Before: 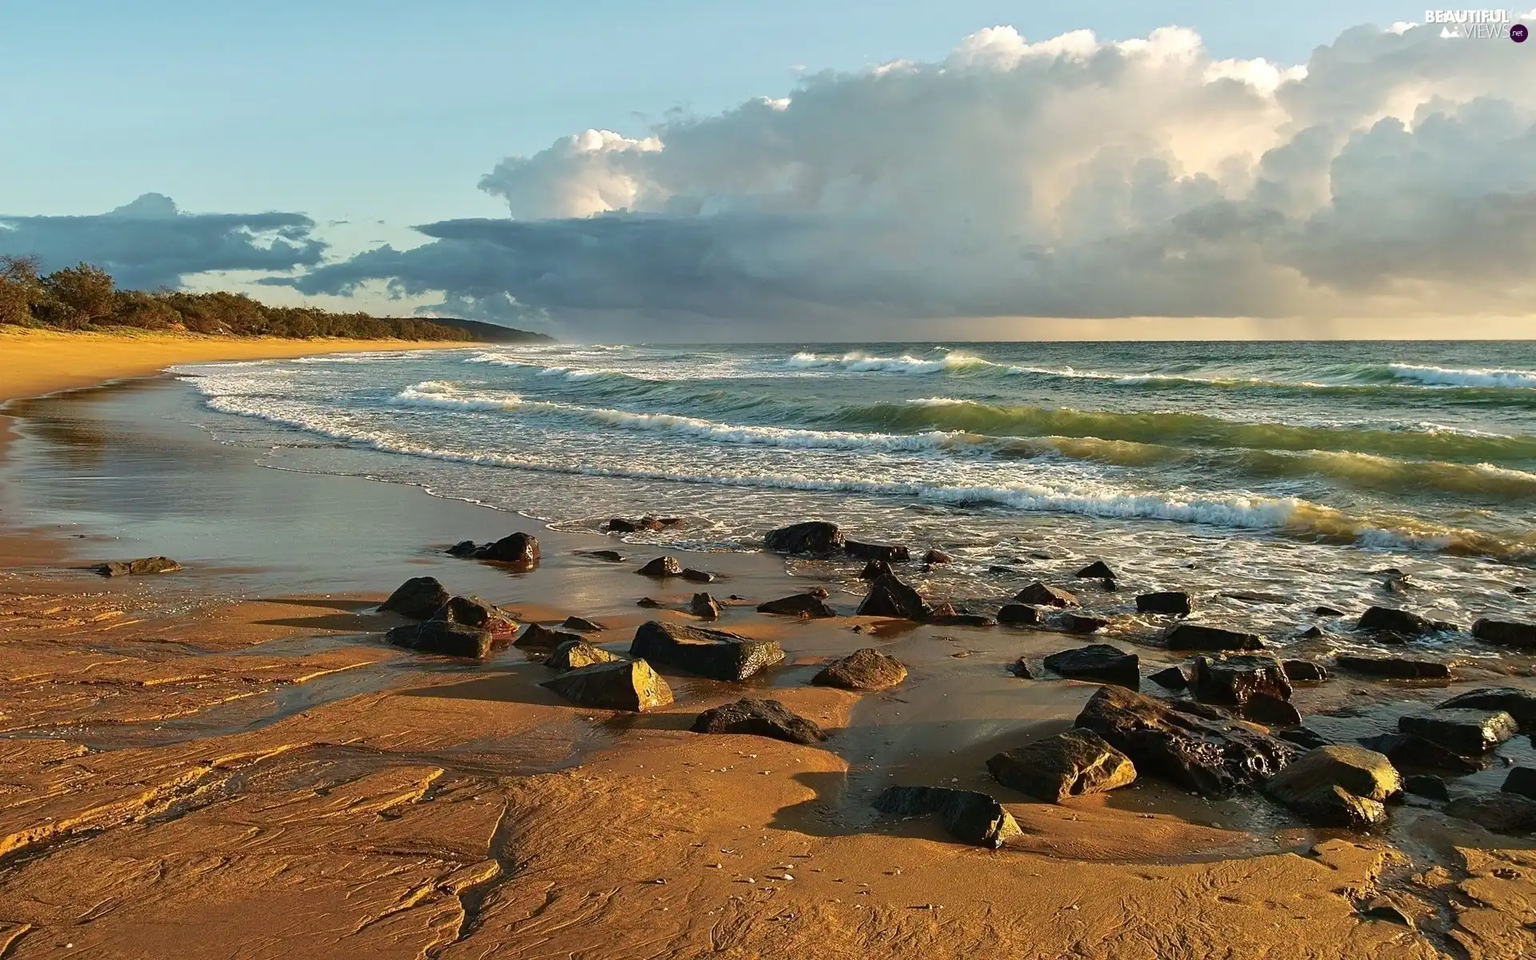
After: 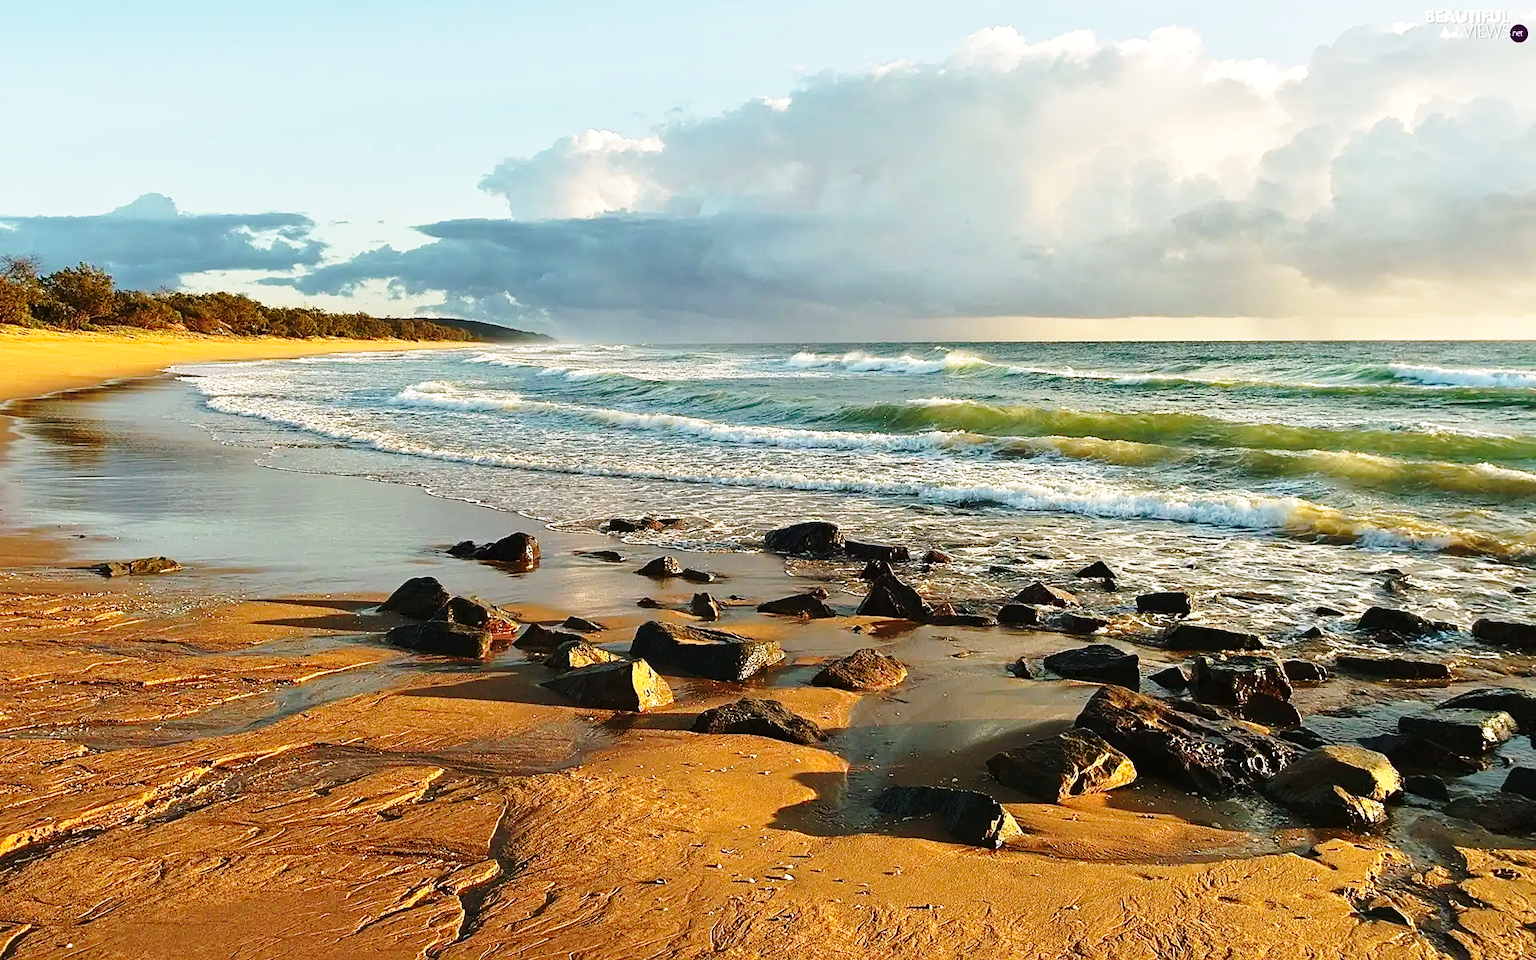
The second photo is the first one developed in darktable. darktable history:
base curve: curves: ch0 [(0, 0) (0.036, 0.037) (0.121, 0.228) (0.46, 0.76) (0.859, 0.983) (1, 1)], preserve colors none
sharpen: amount 0.2
